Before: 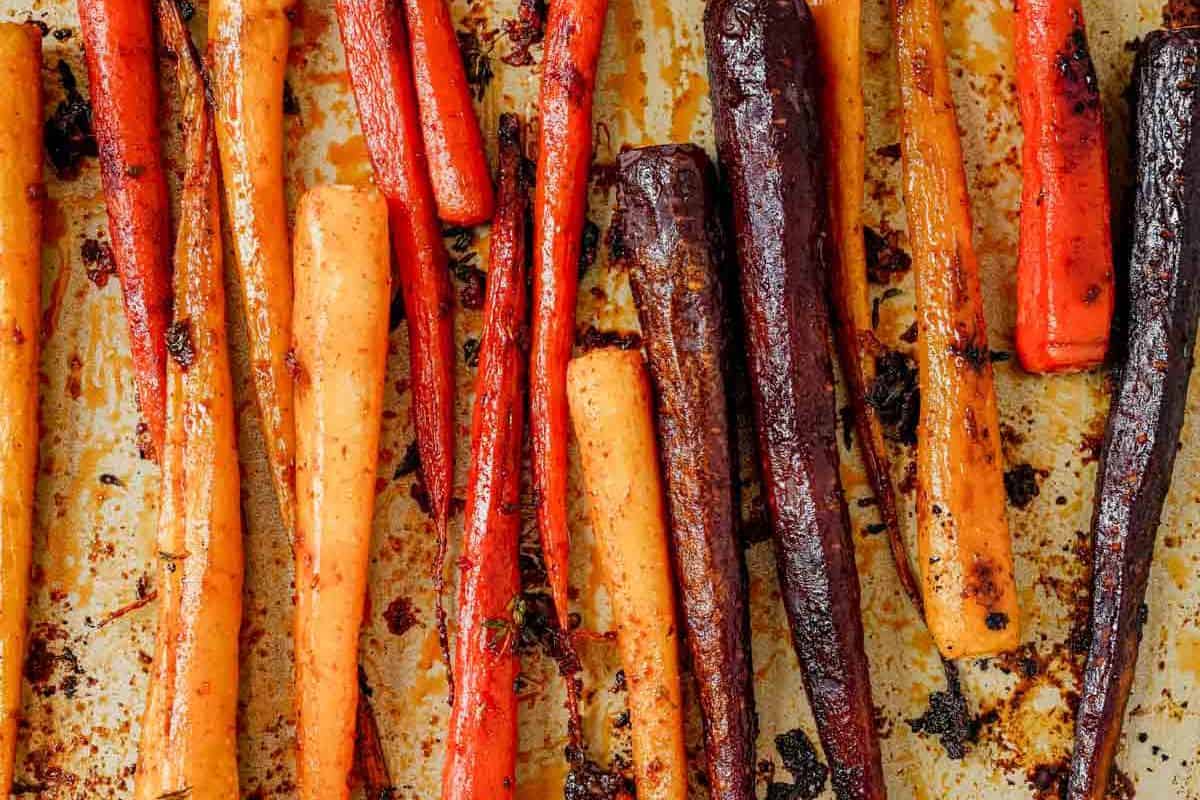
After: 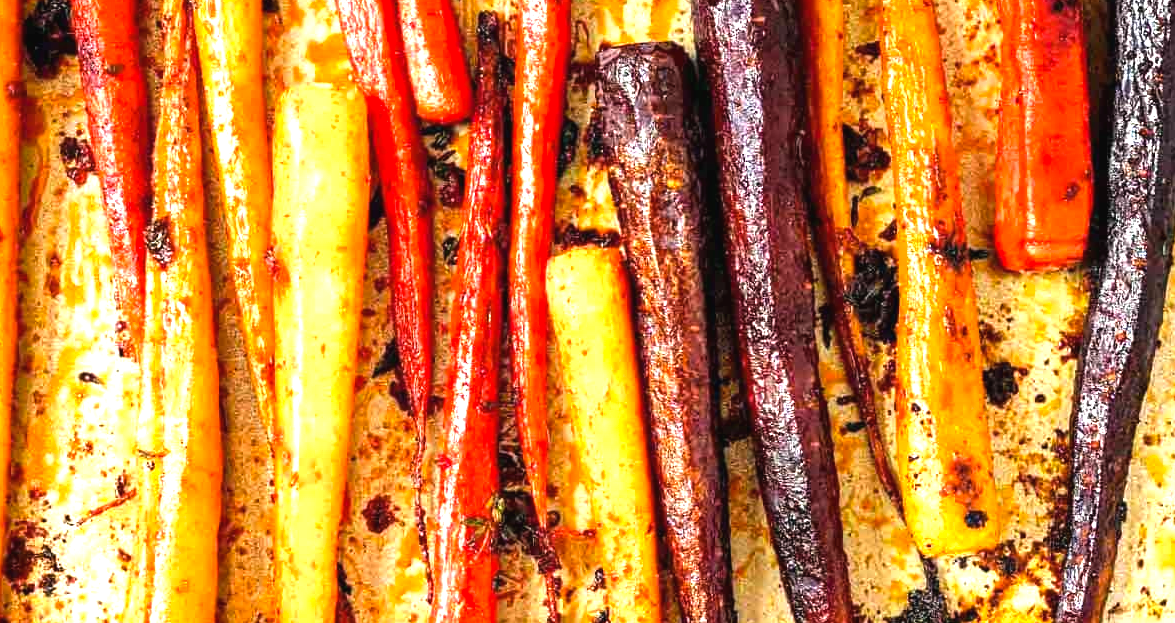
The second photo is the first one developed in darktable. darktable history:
color balance rgb: linear chroma grading › global chroma 10%, global vibrance 10%, contrast 15%, saturation formula JzAzBz (2021)
crop and rotate: left 1.814%, top 12.818%, right 0.25%, bottom 9.225%
exposure: black level correction -0.002, exposure 1.115 EV, compensate highlight preservation false
